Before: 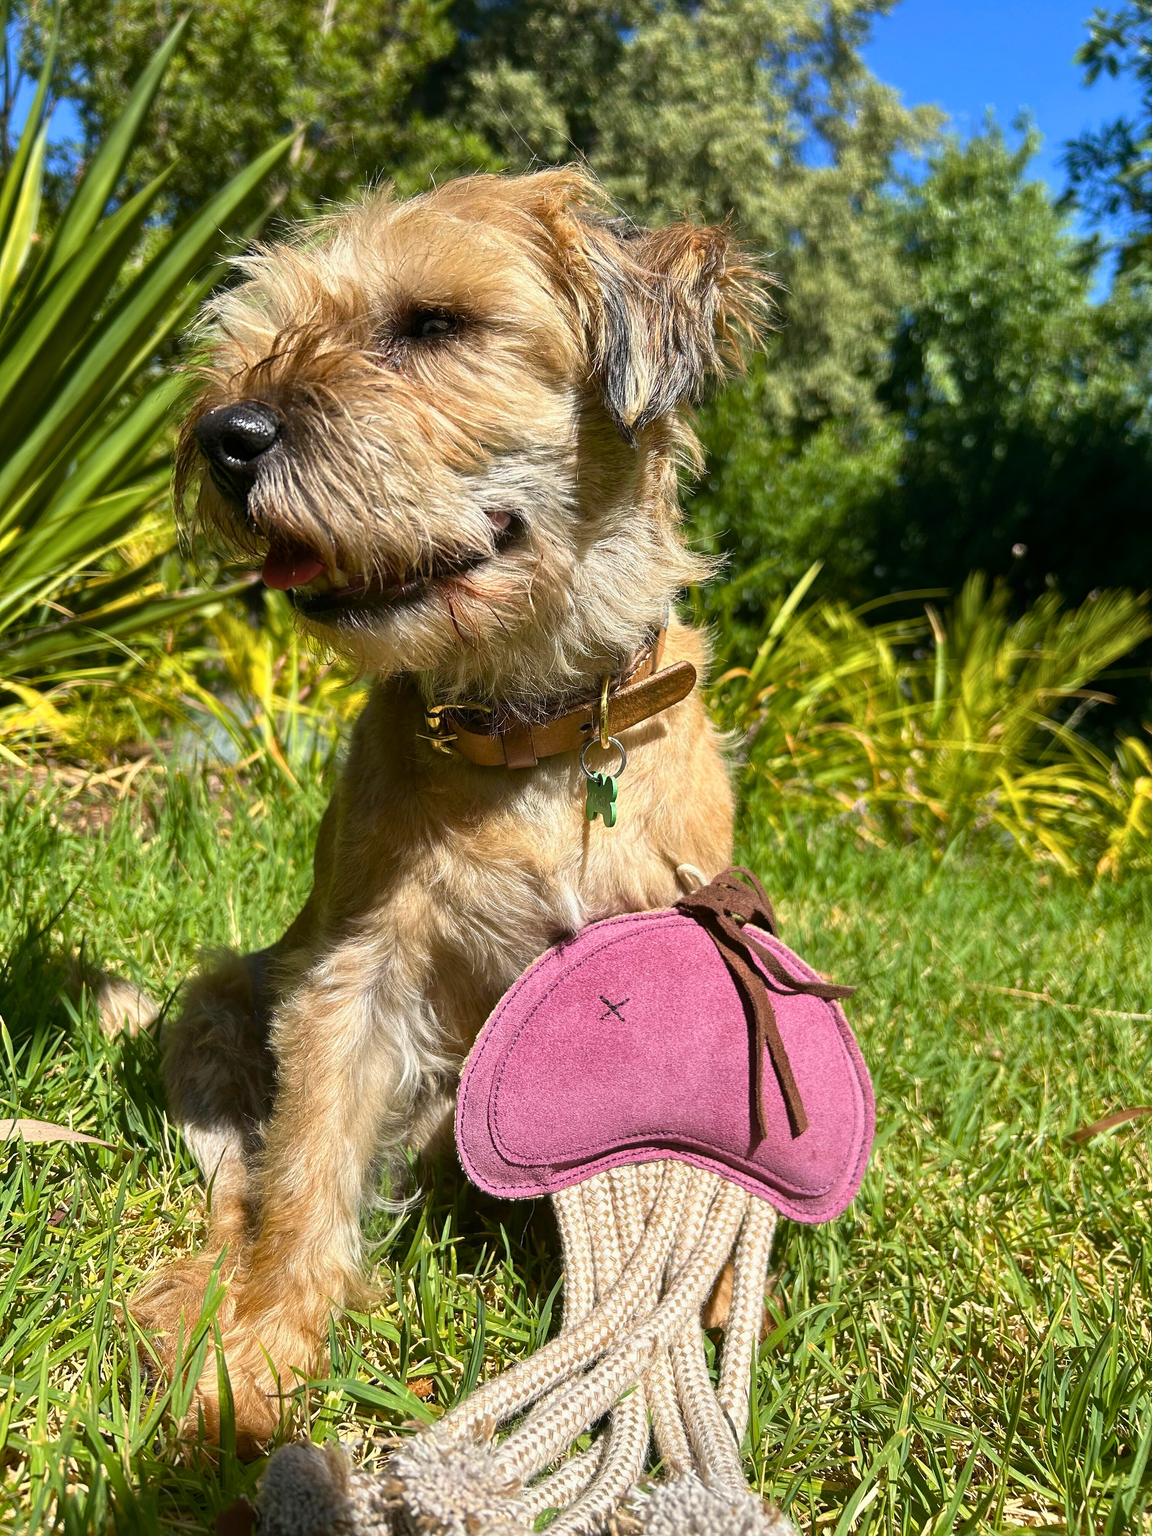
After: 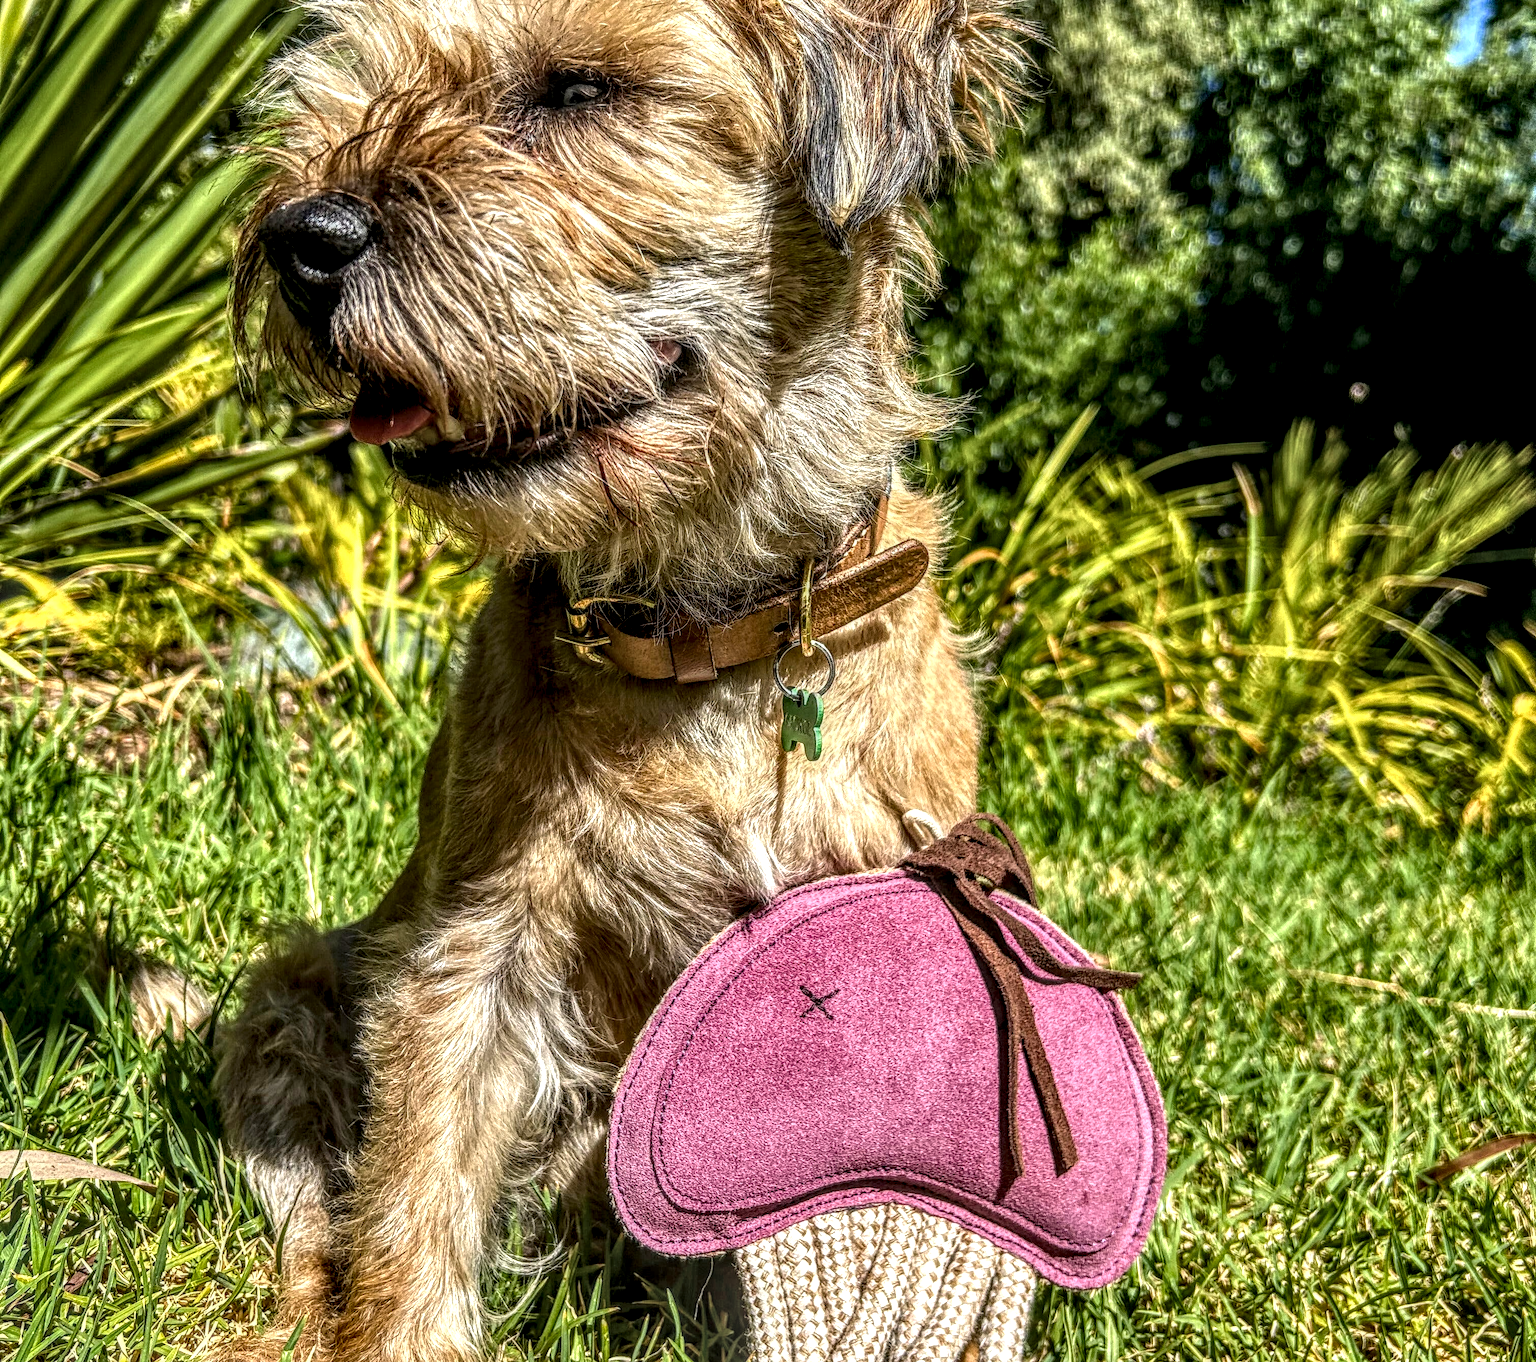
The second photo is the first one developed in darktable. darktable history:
local contrast: highlights 0%, shadows 0%, detail 300%, midtone range 0.3
crop: top 16.727%, bottom 16.727%
